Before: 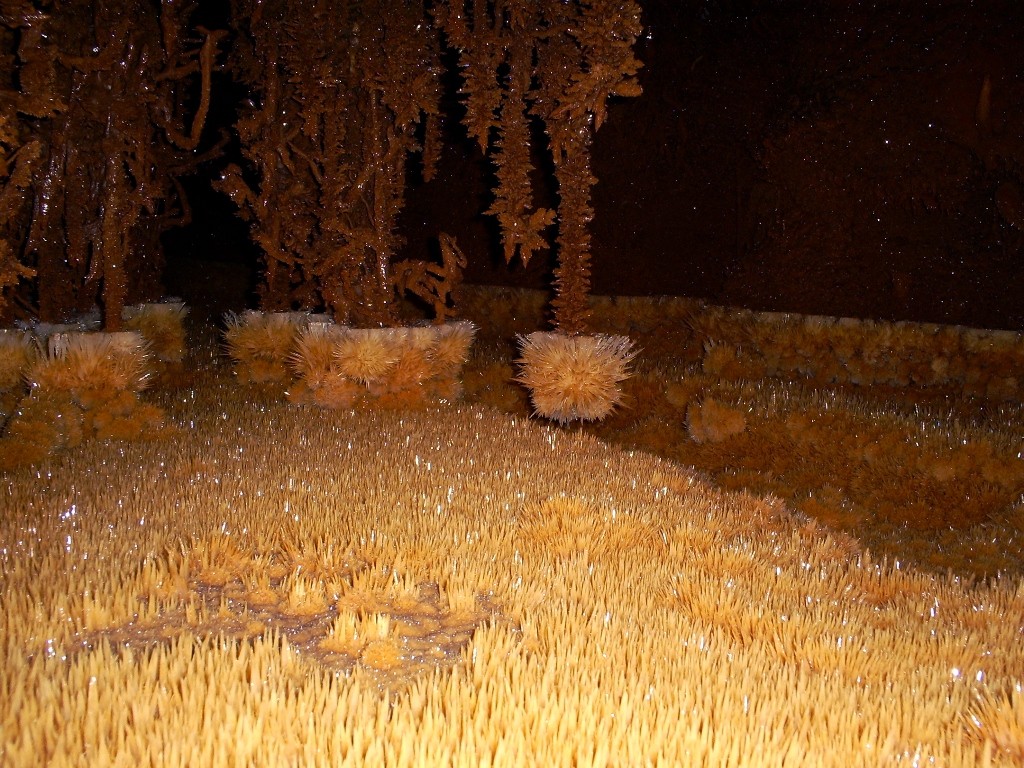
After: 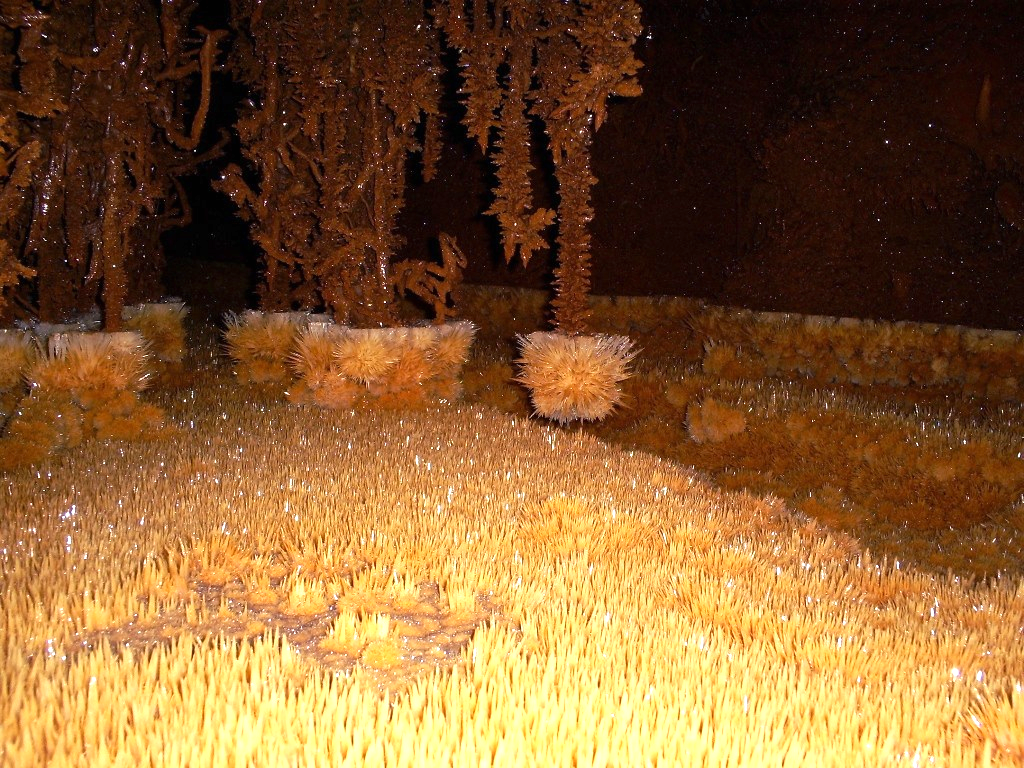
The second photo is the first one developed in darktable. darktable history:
base curve: curves: ch0 [(0, 0) (0.989, 0.992)], preserve colors none
exposure: black level correction 0, exposure 0.7 EV, compensate highlight preservation false
